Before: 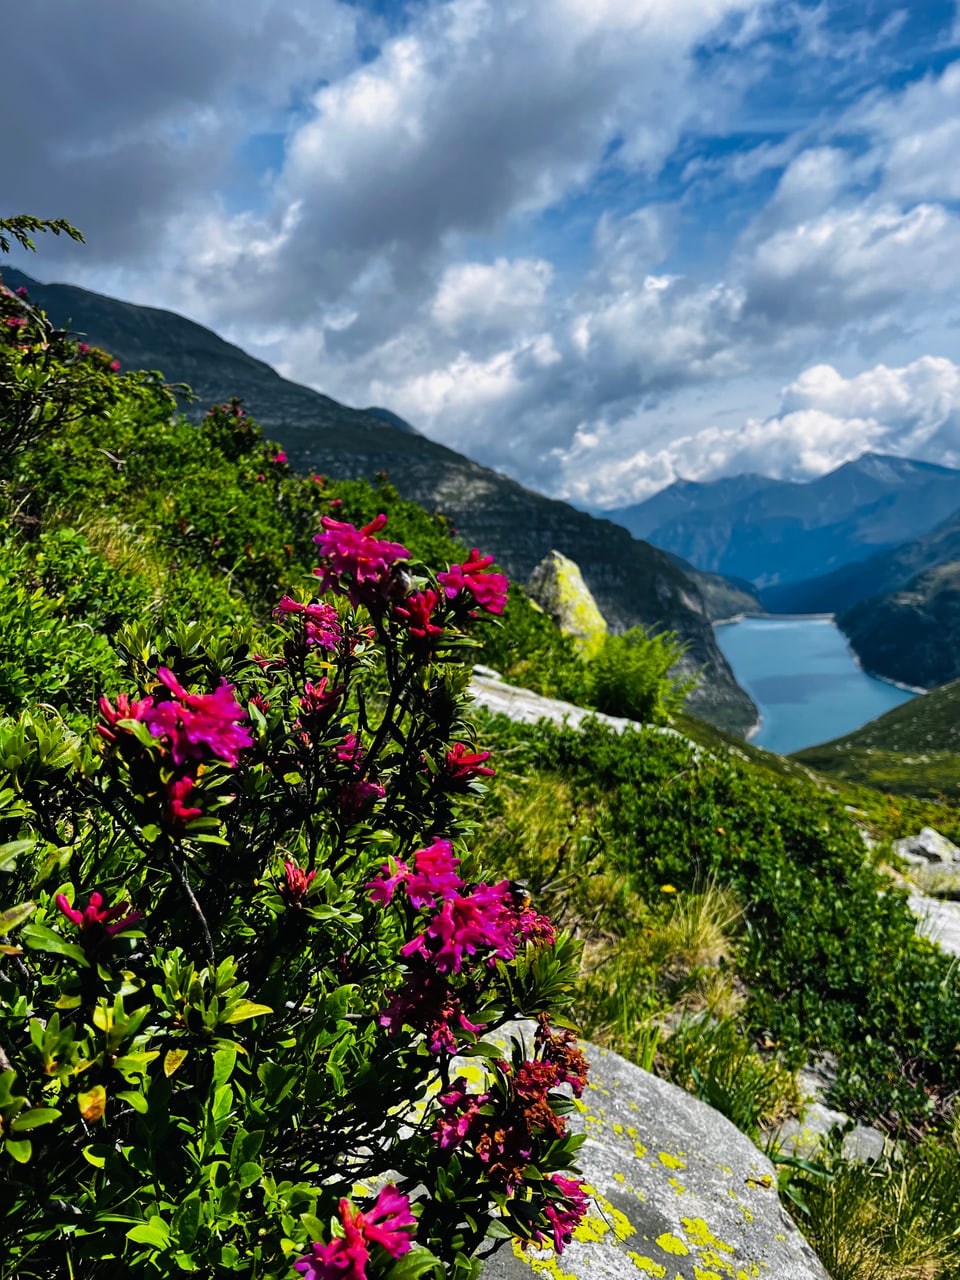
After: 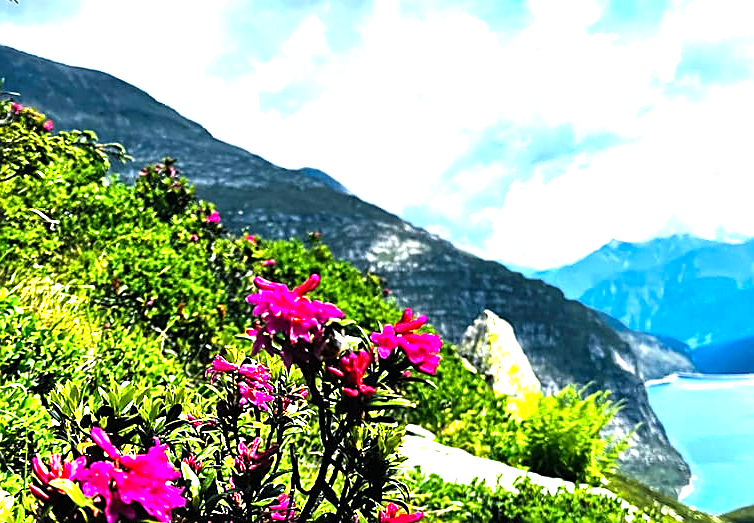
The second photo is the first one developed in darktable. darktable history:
sharpen: on, module defaults
crop: left 7.059%, top 18.785%, right 14.363%, bottom 40.305%
color calibration: gray › normalize channels true, x 0.357, y 0.368, temperature 4740.24 K, gamut compression 0.001
exposure: exposure 1 EV, compensate exposure bias true, compensate highlight preservation false
levels: levels [0.012, 0.367, 0.697]
